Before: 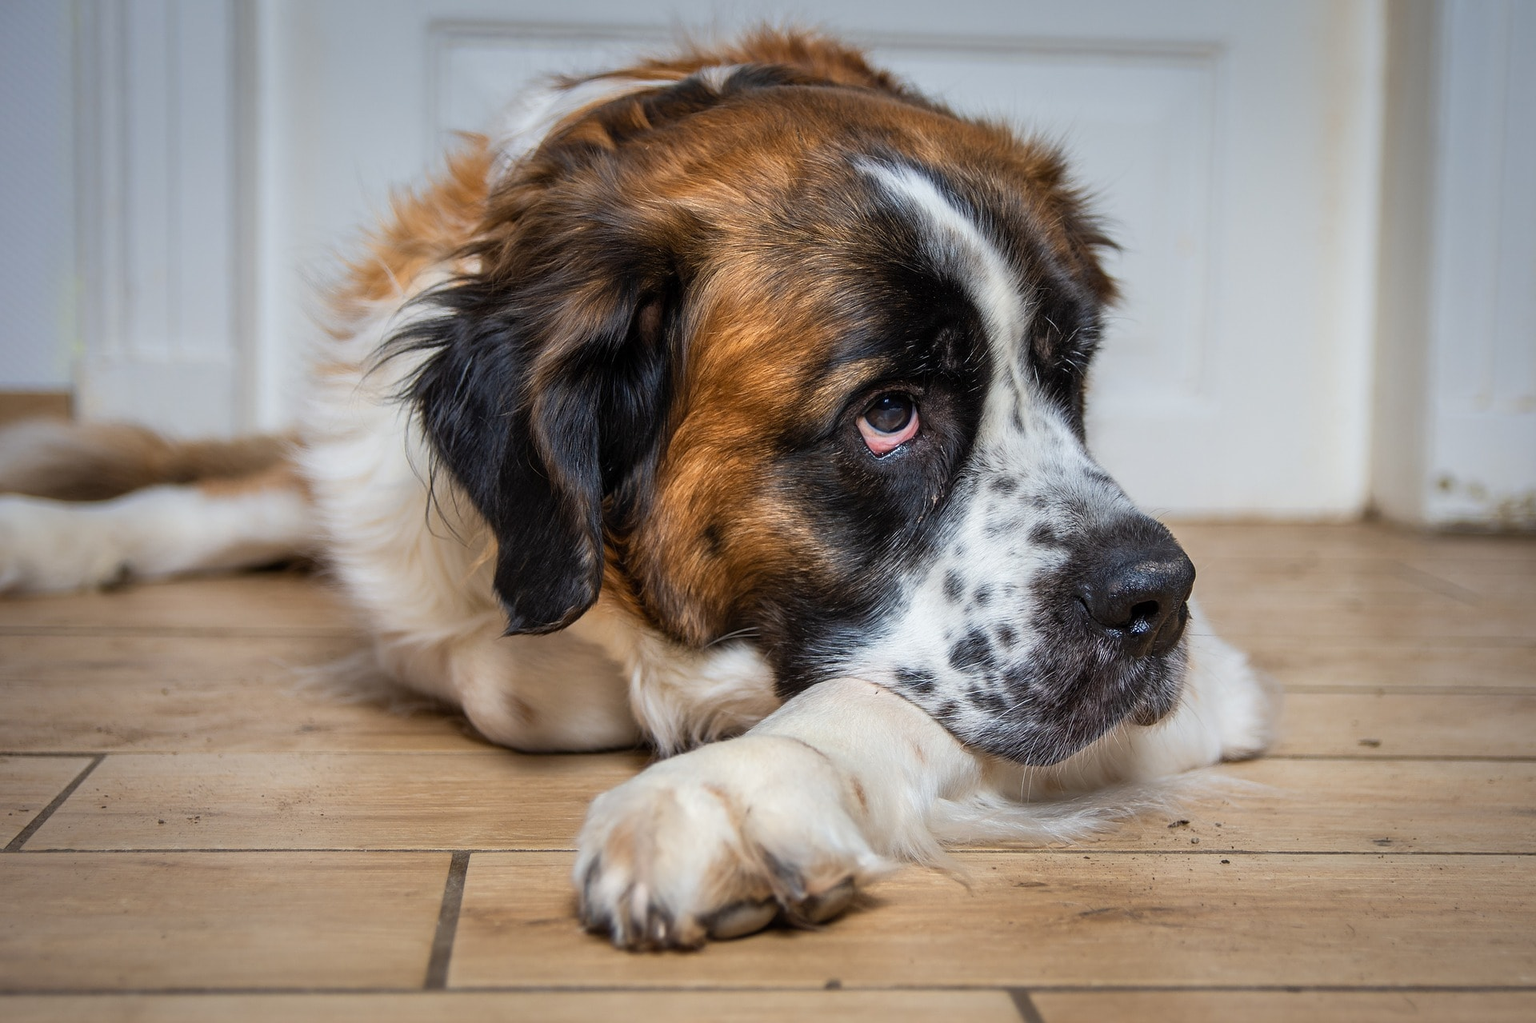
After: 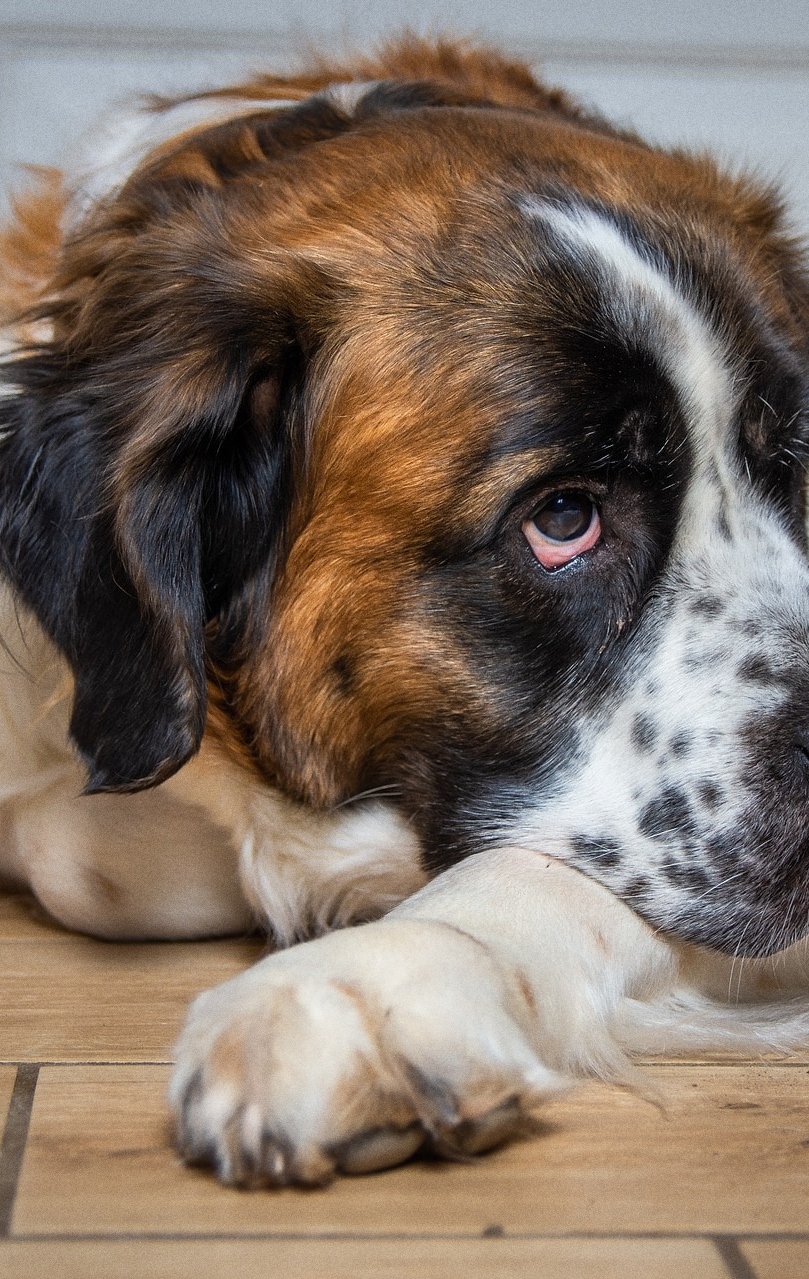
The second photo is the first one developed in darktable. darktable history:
crop: left 28.583%, right 29.231%
grain: coarseness 0.09 ISO
tone equalizer: on, module defaults
